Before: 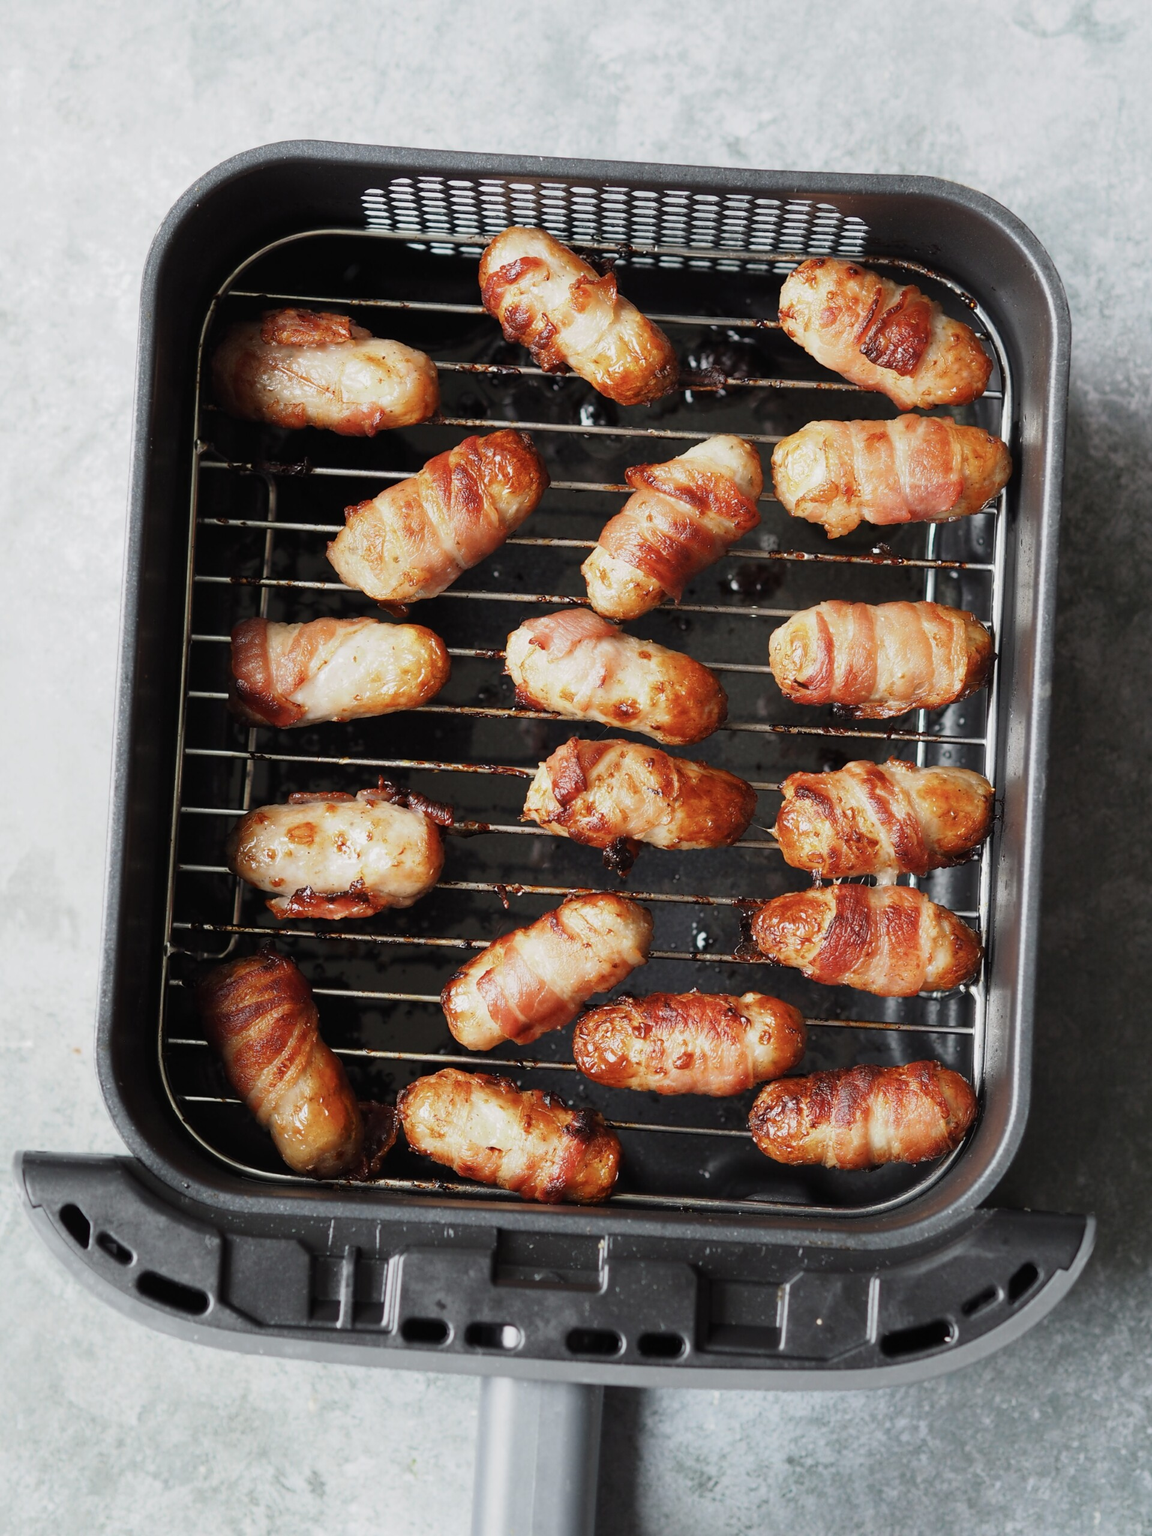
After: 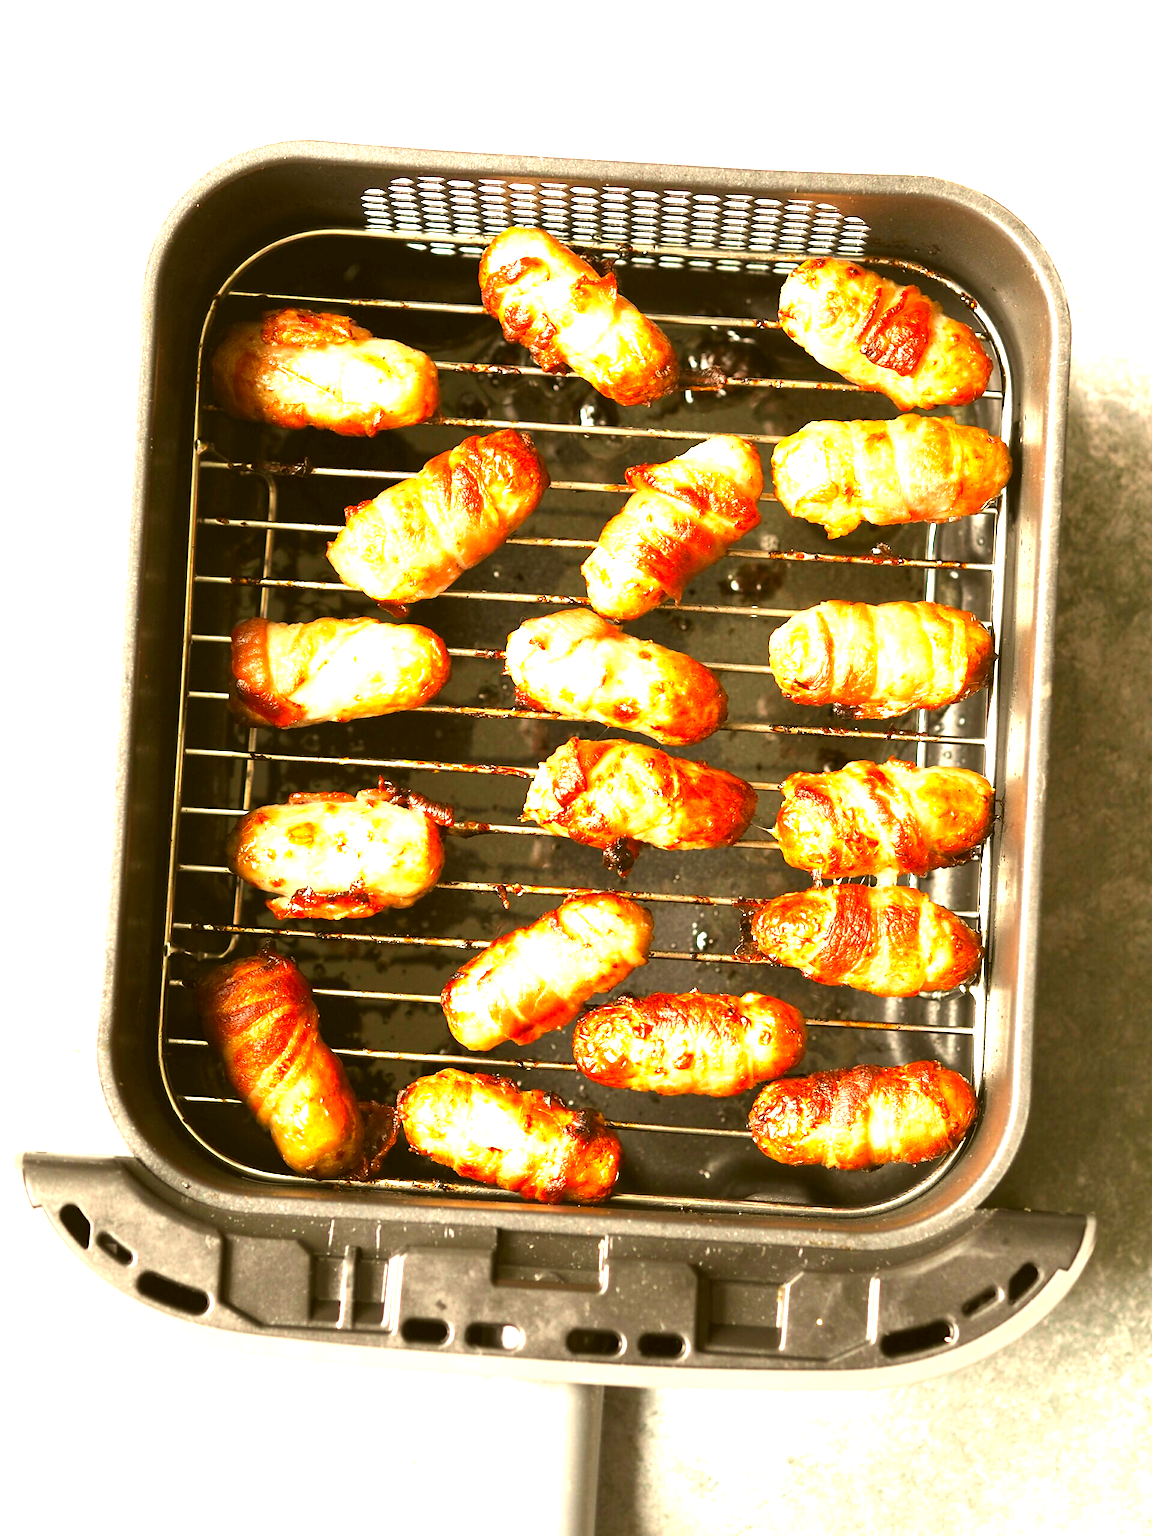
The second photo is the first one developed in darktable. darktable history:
color calibration: output R [1.063, -0.012, -0.003, 0], output B [-0.079, 0.047, 1, 0], illuminant same as pipeline (D50), adaptation XYZ, x 0.345, y 0.357, temperature 5016.48 K
exposure: exposure 2.031 EV, compensate highlight preservation false
color correction: highlights a* 0.148, highlights b* 28.92, shadows a* -0.152, shadows b* 21.7
